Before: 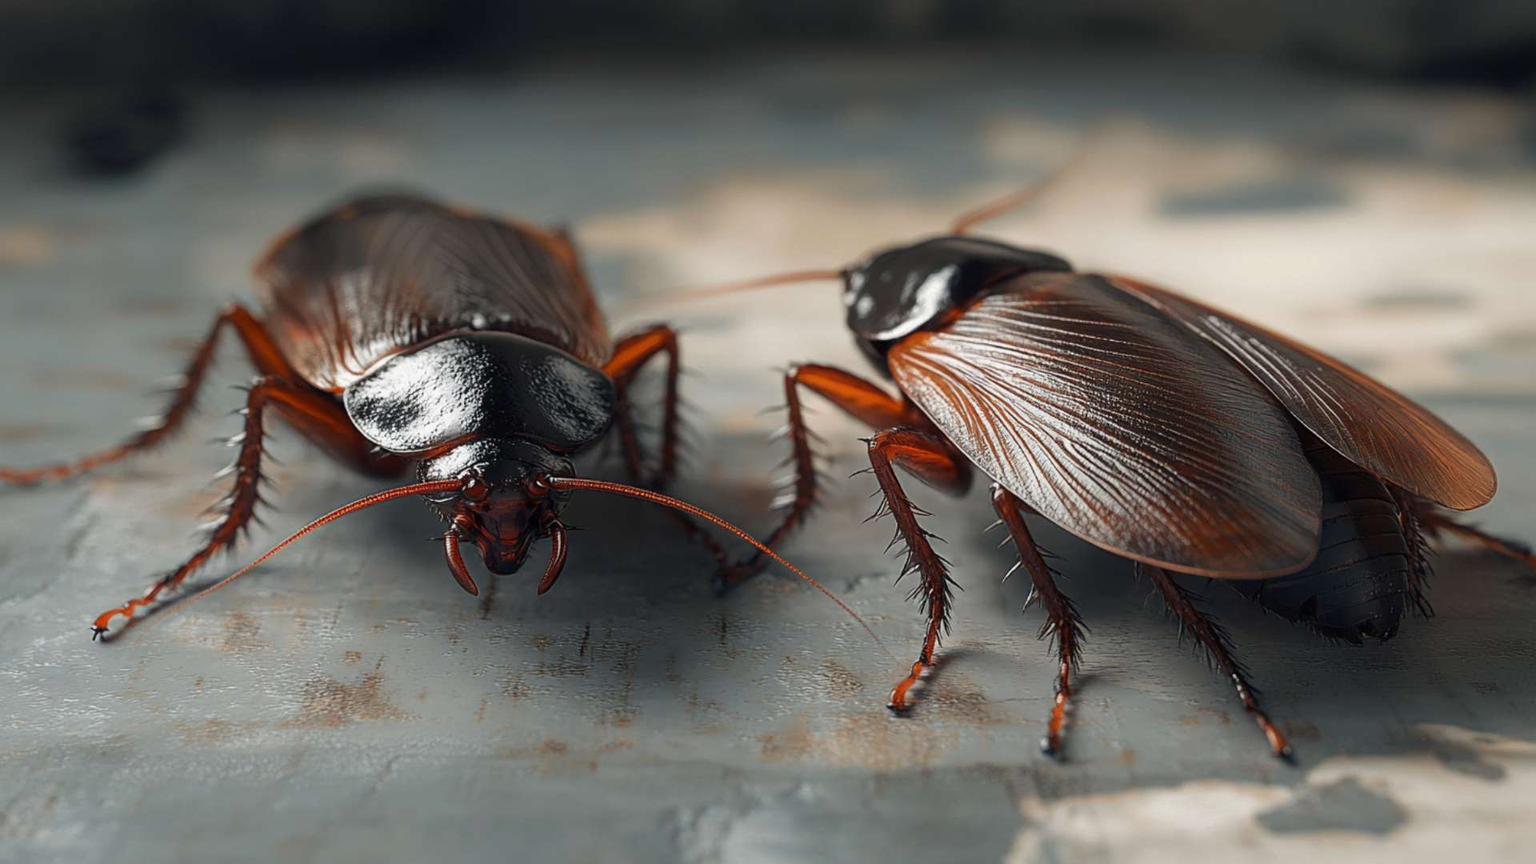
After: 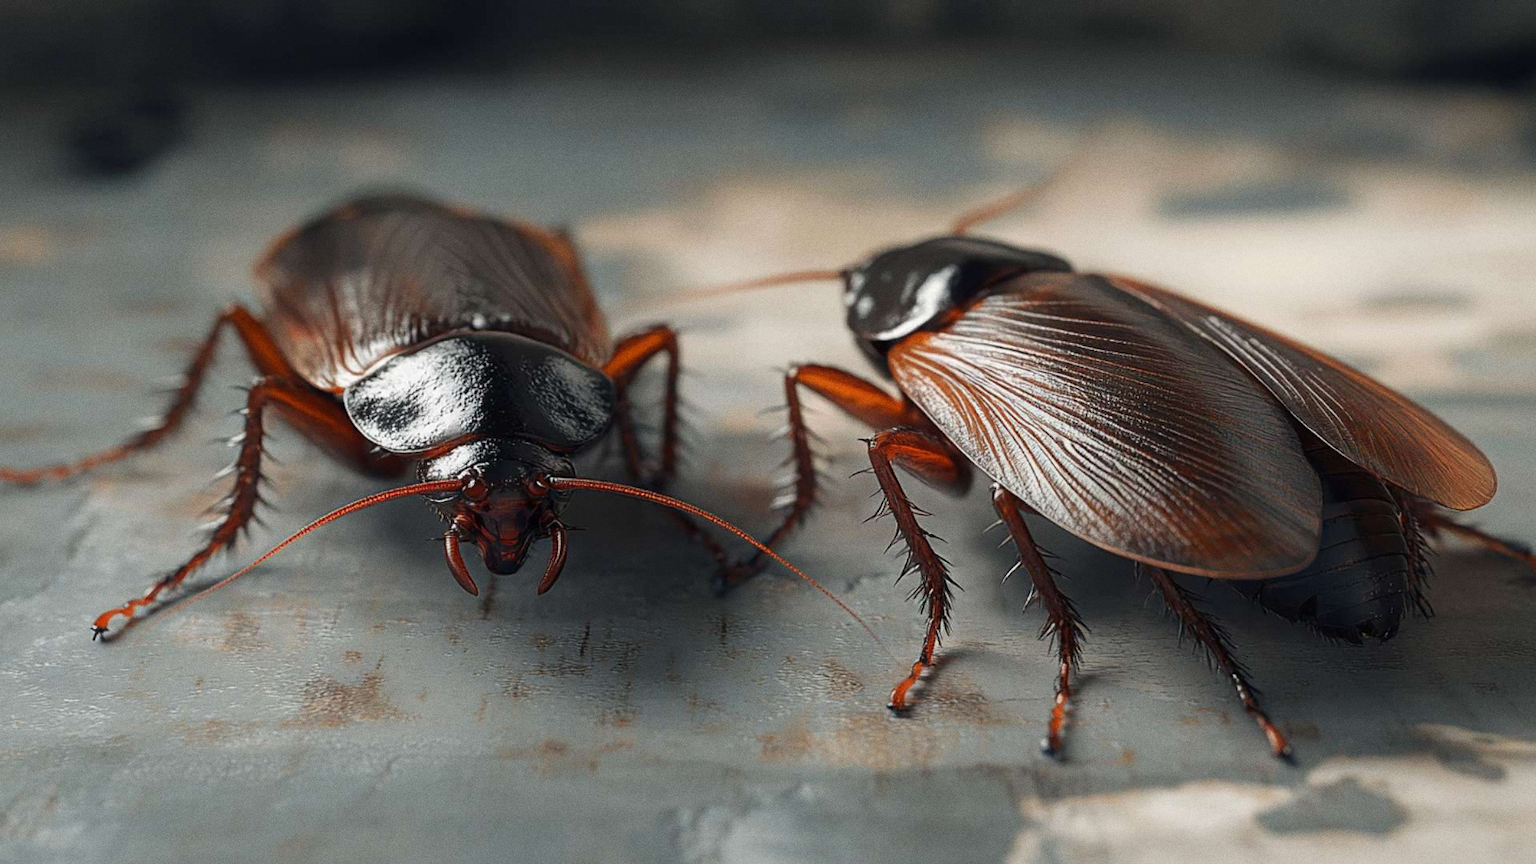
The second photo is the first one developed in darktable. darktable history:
grain: coarseness 0.47 ISO
rotate and perspective: crop left 0, crop top 0
